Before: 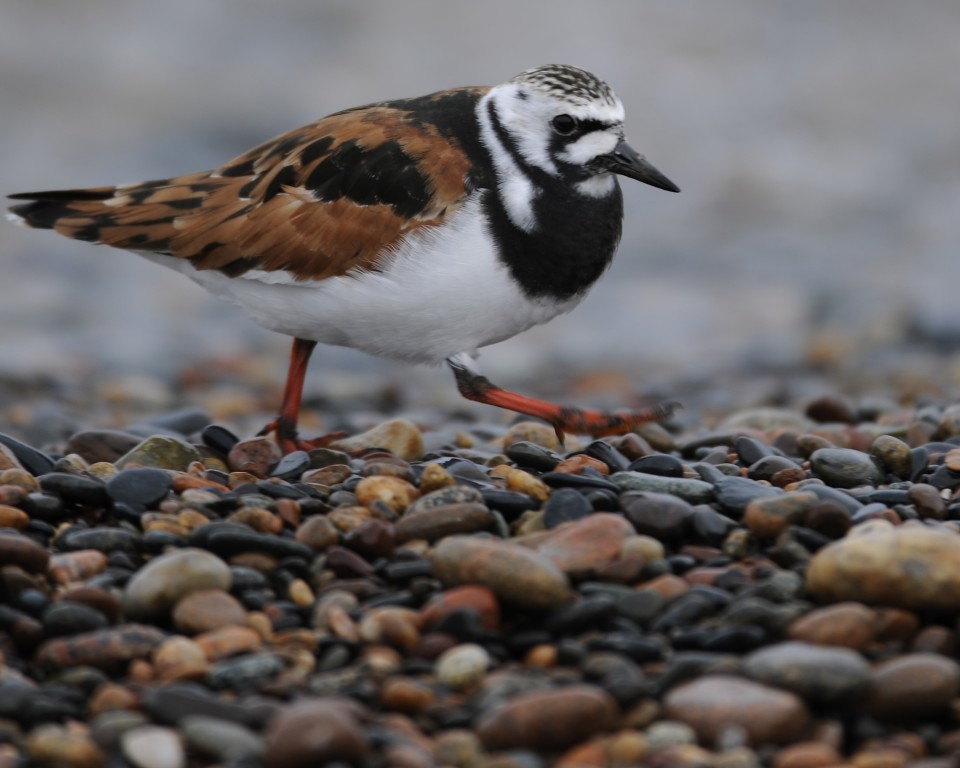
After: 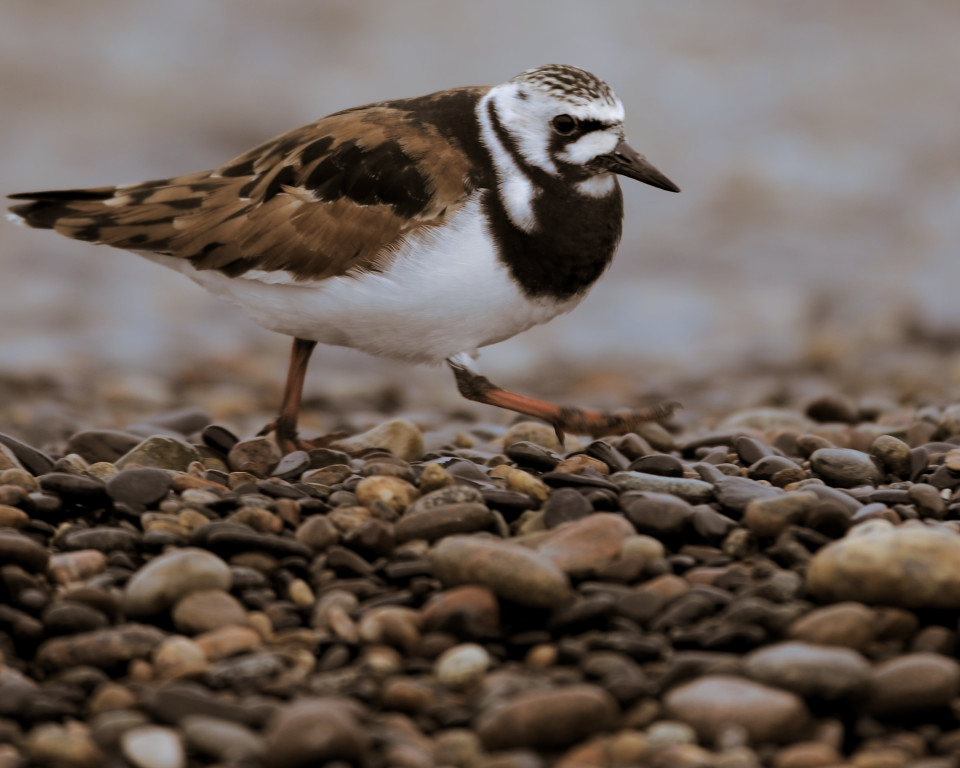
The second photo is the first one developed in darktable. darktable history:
split-toning: shadows › hue 32.4°, shadows › saturation 0.51, highlights › hue 180°, highlights › saturation 0, balance -60.17, compress 55.19%
levels: levels [0.026, 0.507, 0.987]
